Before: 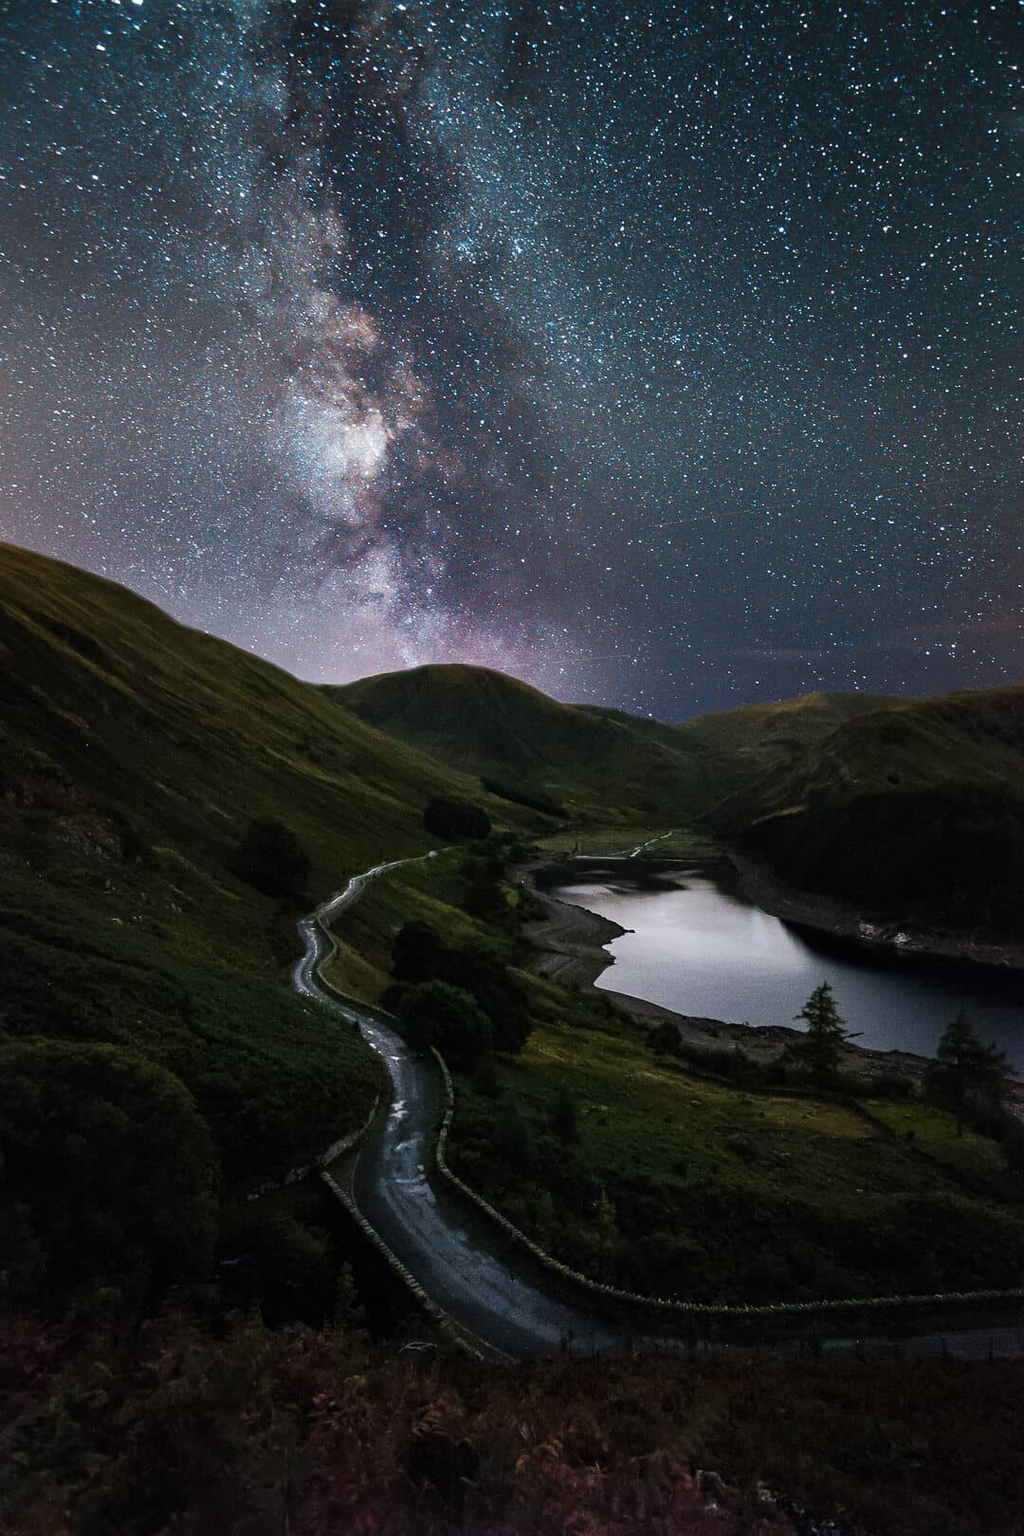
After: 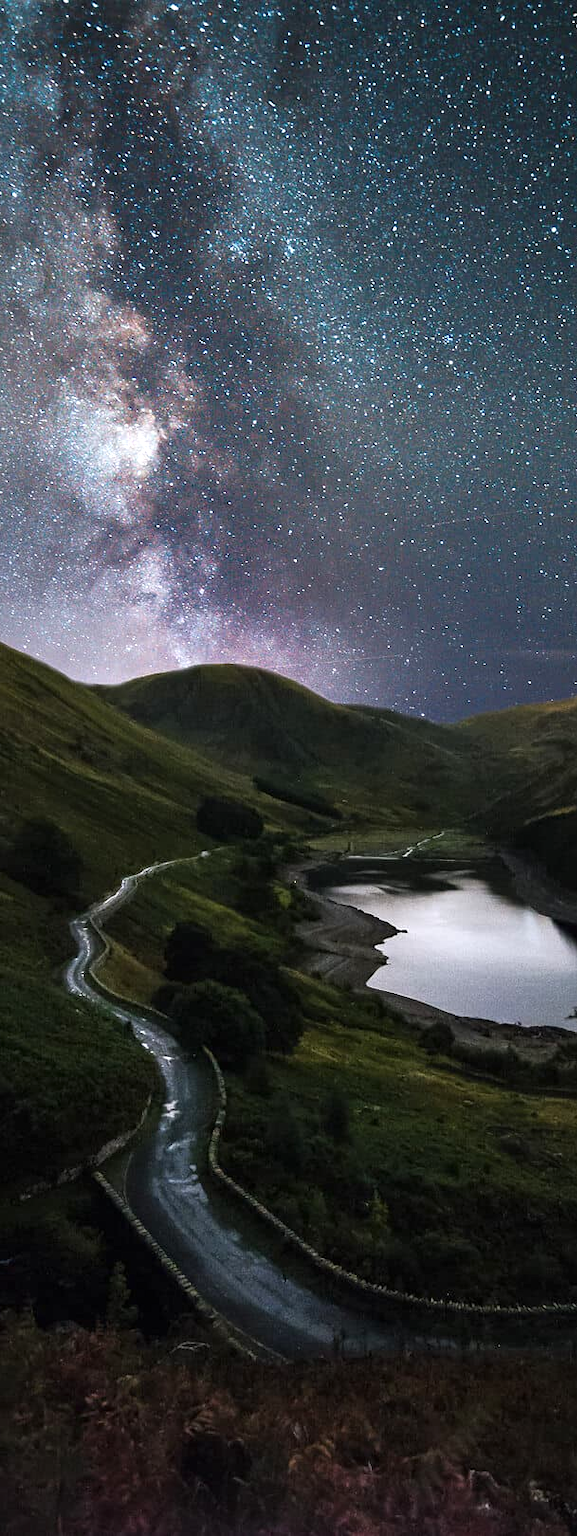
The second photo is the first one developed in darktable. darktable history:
crop and rotate: left 22.401%, right 21.156%
exposure: black level correction 0, exposure 0.499 EV, compensate highlight preservation false
